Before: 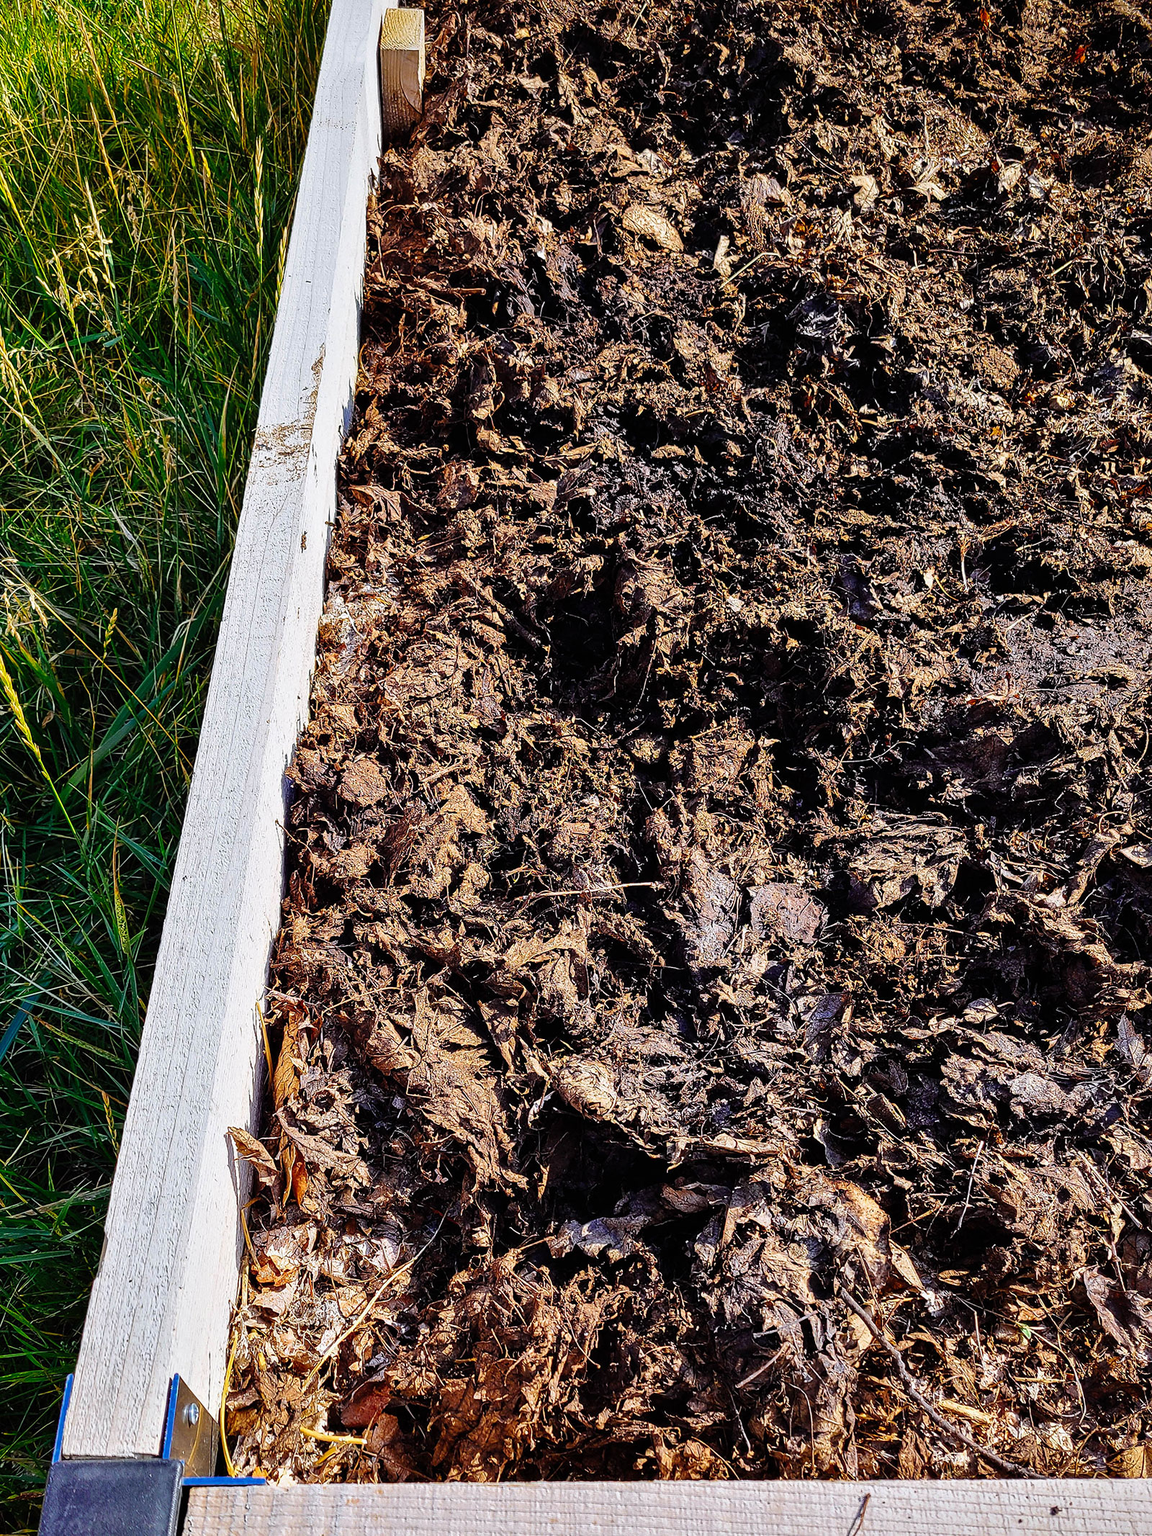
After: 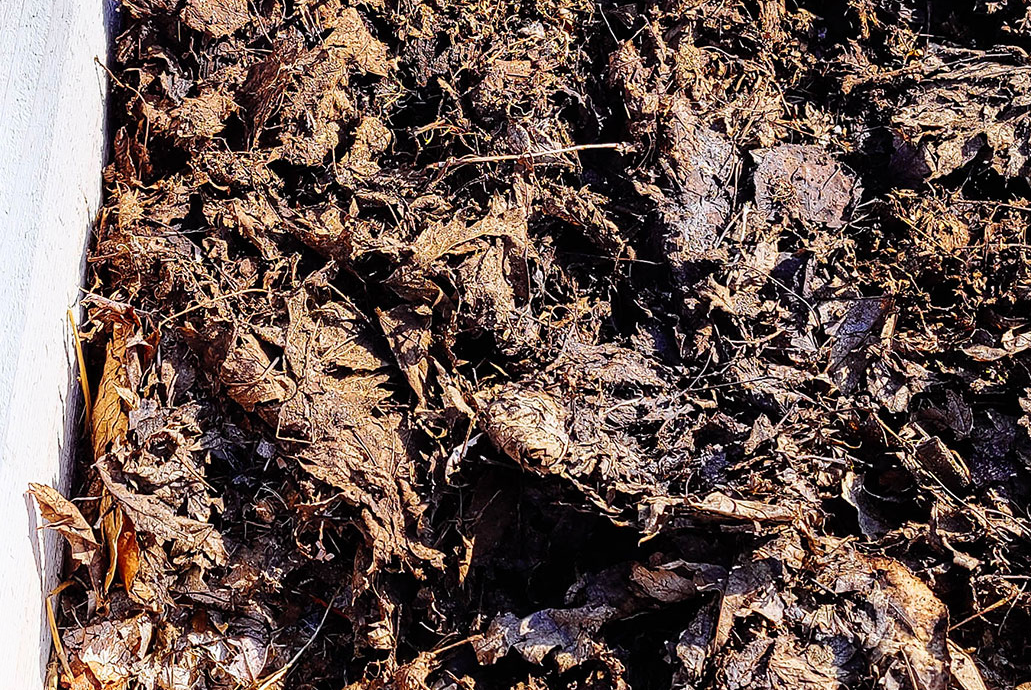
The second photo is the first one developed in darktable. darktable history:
crop: left 18.038%, top 50.756%, right 17.507%, bottom 16.882%
shadows and highlights: shadows -20.76, highlights 98.42, soften with gaussian
